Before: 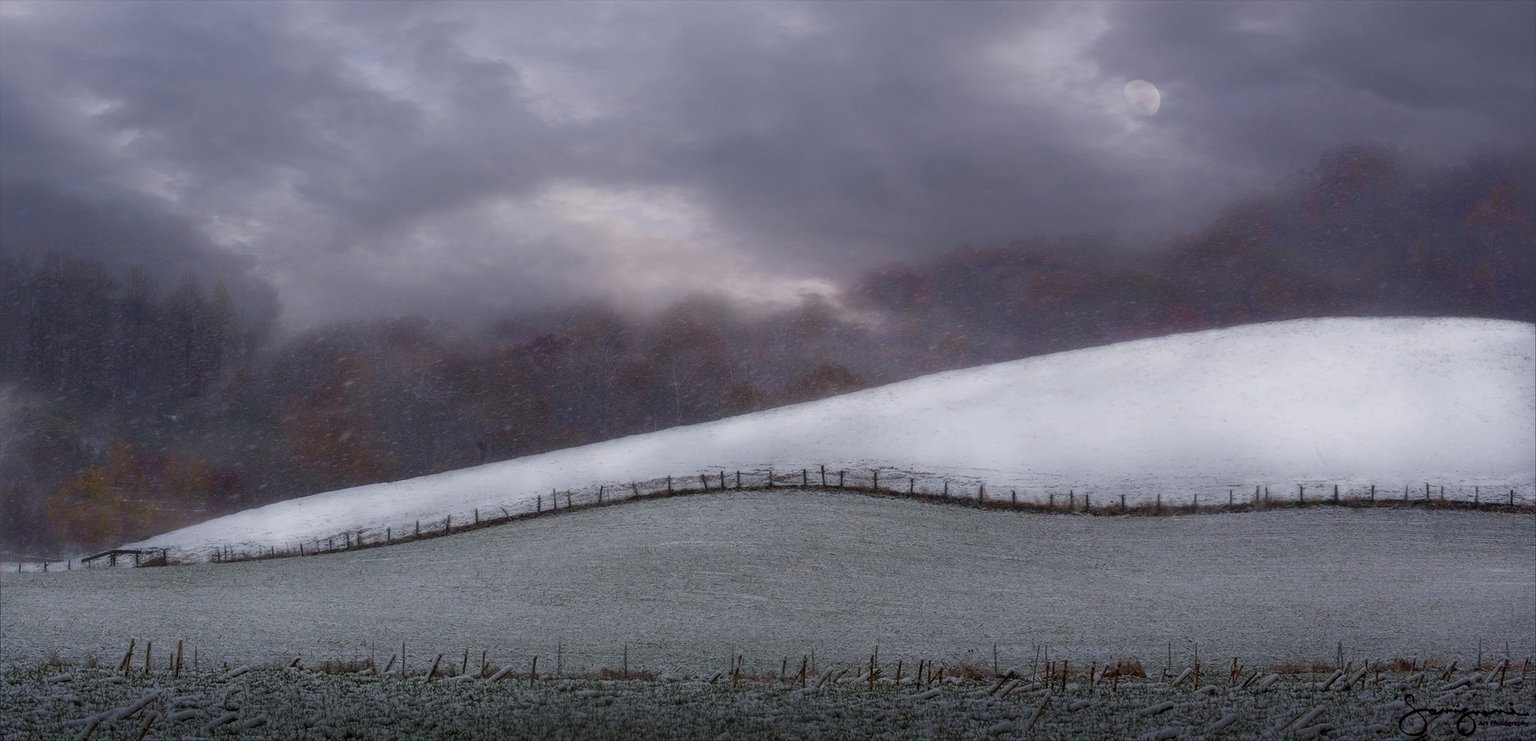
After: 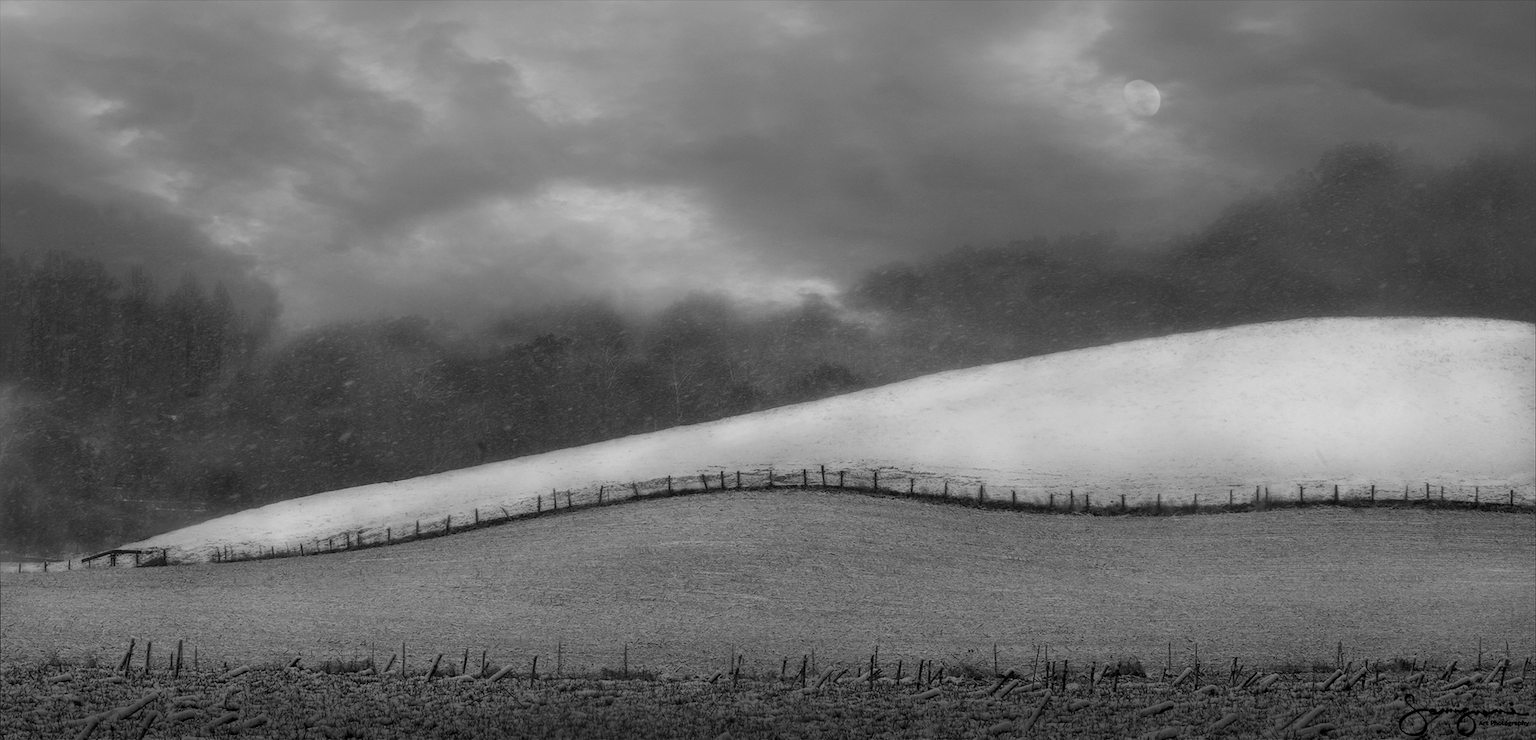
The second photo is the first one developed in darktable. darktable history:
local contrast: mode bilateral grid, contrast 20, coarseness 50, detail 120%, midtone range 0.2
color calibration: output gray [0.267, 0.423, 0.261, 0], illuminant same as pipeline (D50), adaptation none (bypass)
